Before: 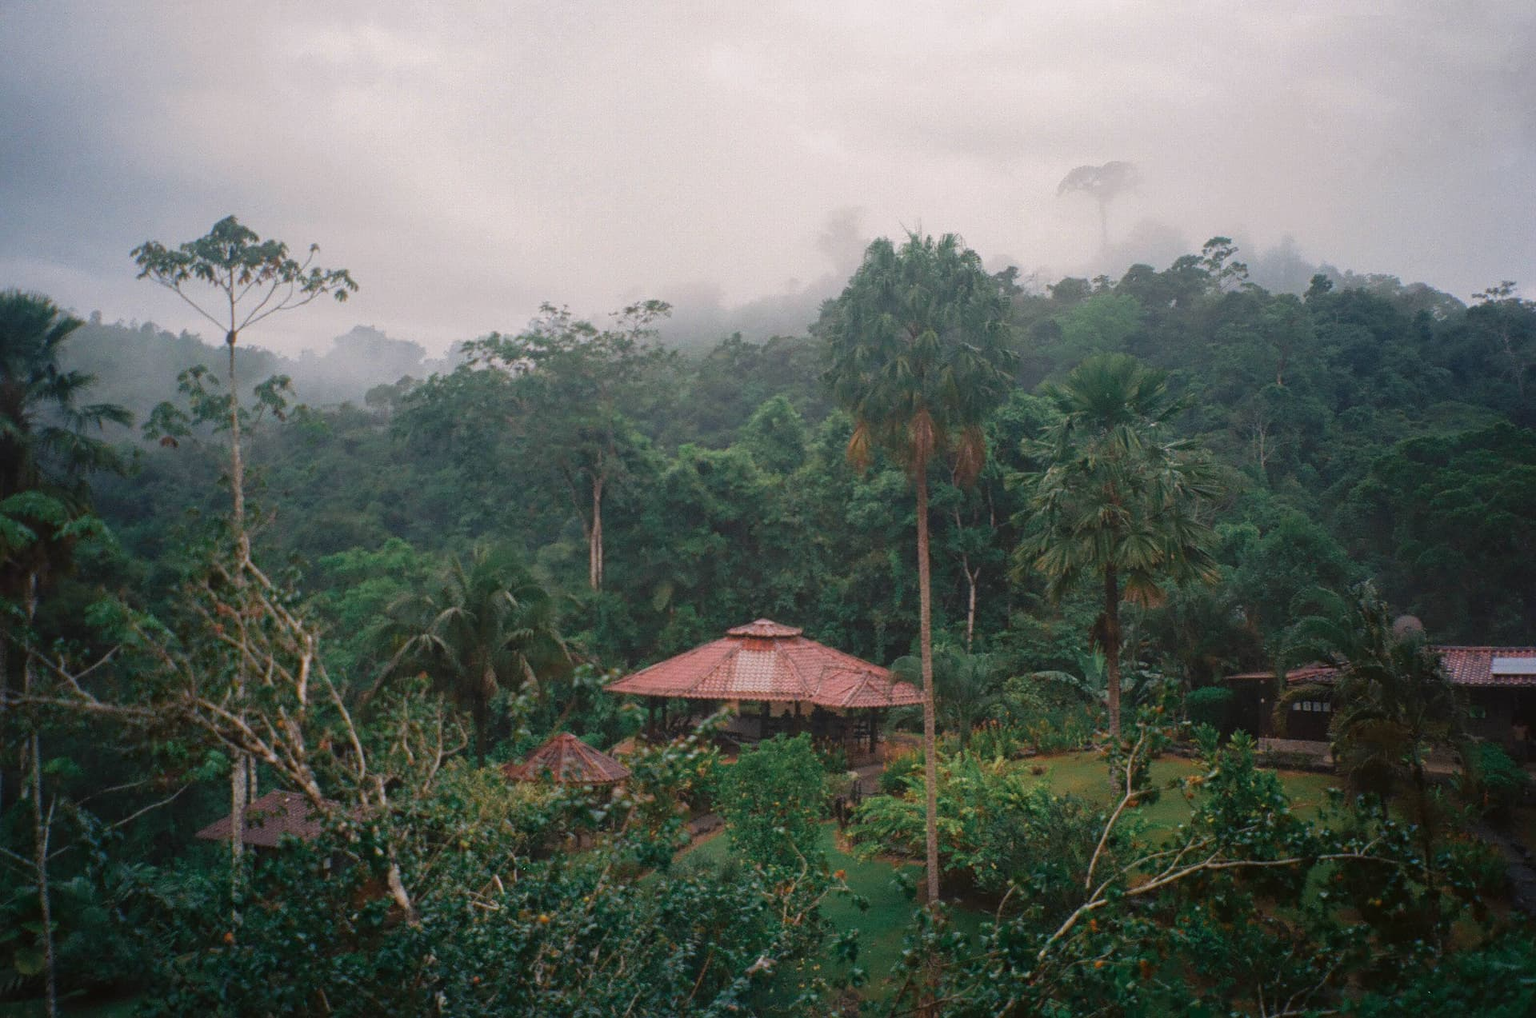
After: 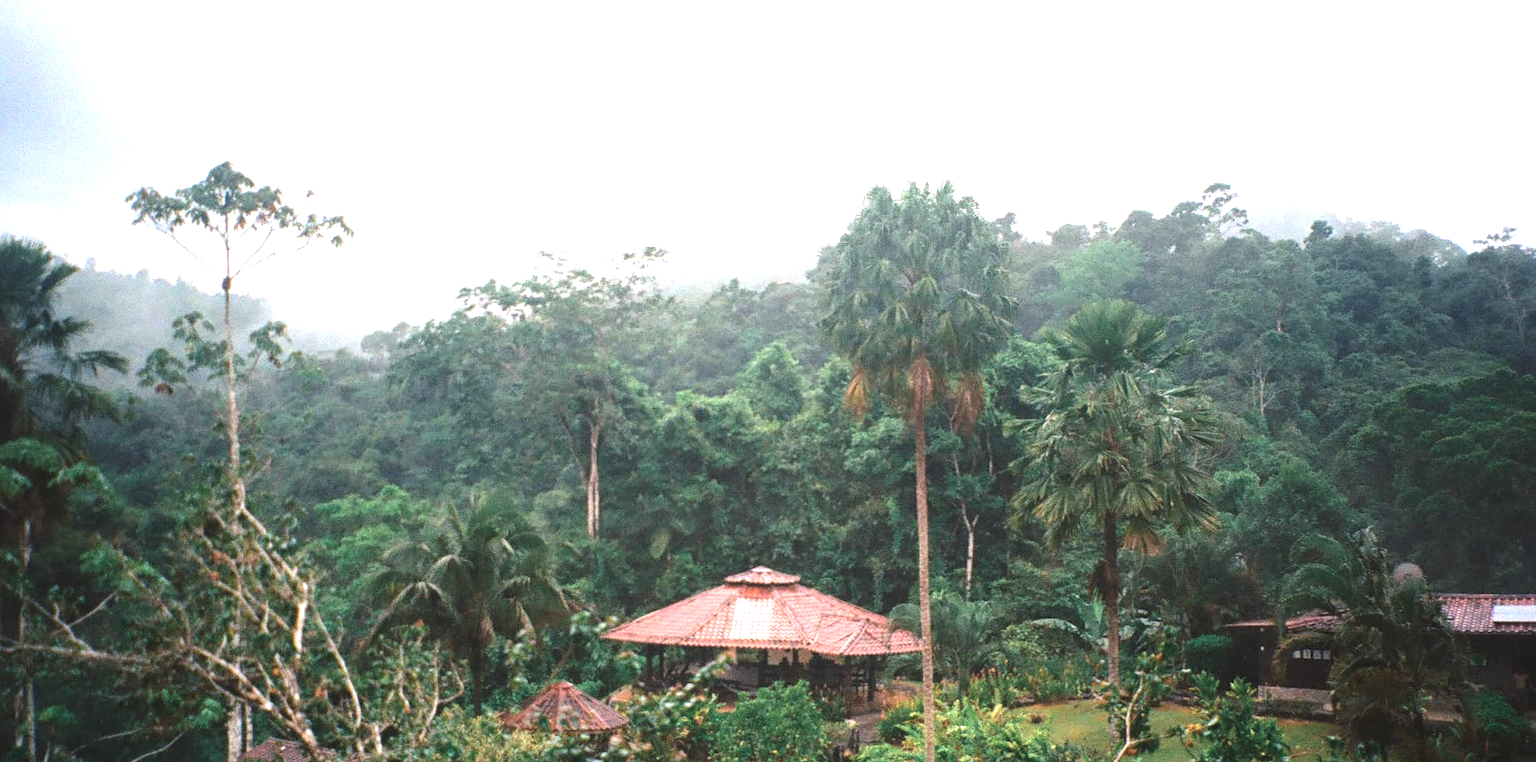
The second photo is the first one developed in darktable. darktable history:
crop: left 0.396%, top 5.482%, bottom 19.926%
tone equalizer: -8 EV -0.734 EV, -7 EV -0.729 EV, -6 EV -0.607 EV, -5 EV -0.391 EV, -3 EV 0.37 EV, -2 EV 0.6 EV, -1 EV 0.696 EV, +0 EV 0.748 EV, edges refinement/feathering 500, mask exposure compensation -1.57 EV, preserve details no
exposure: black level correction -0.005, exposure 1 EV, compensate exposure bias true, compensate highlight preservation false
